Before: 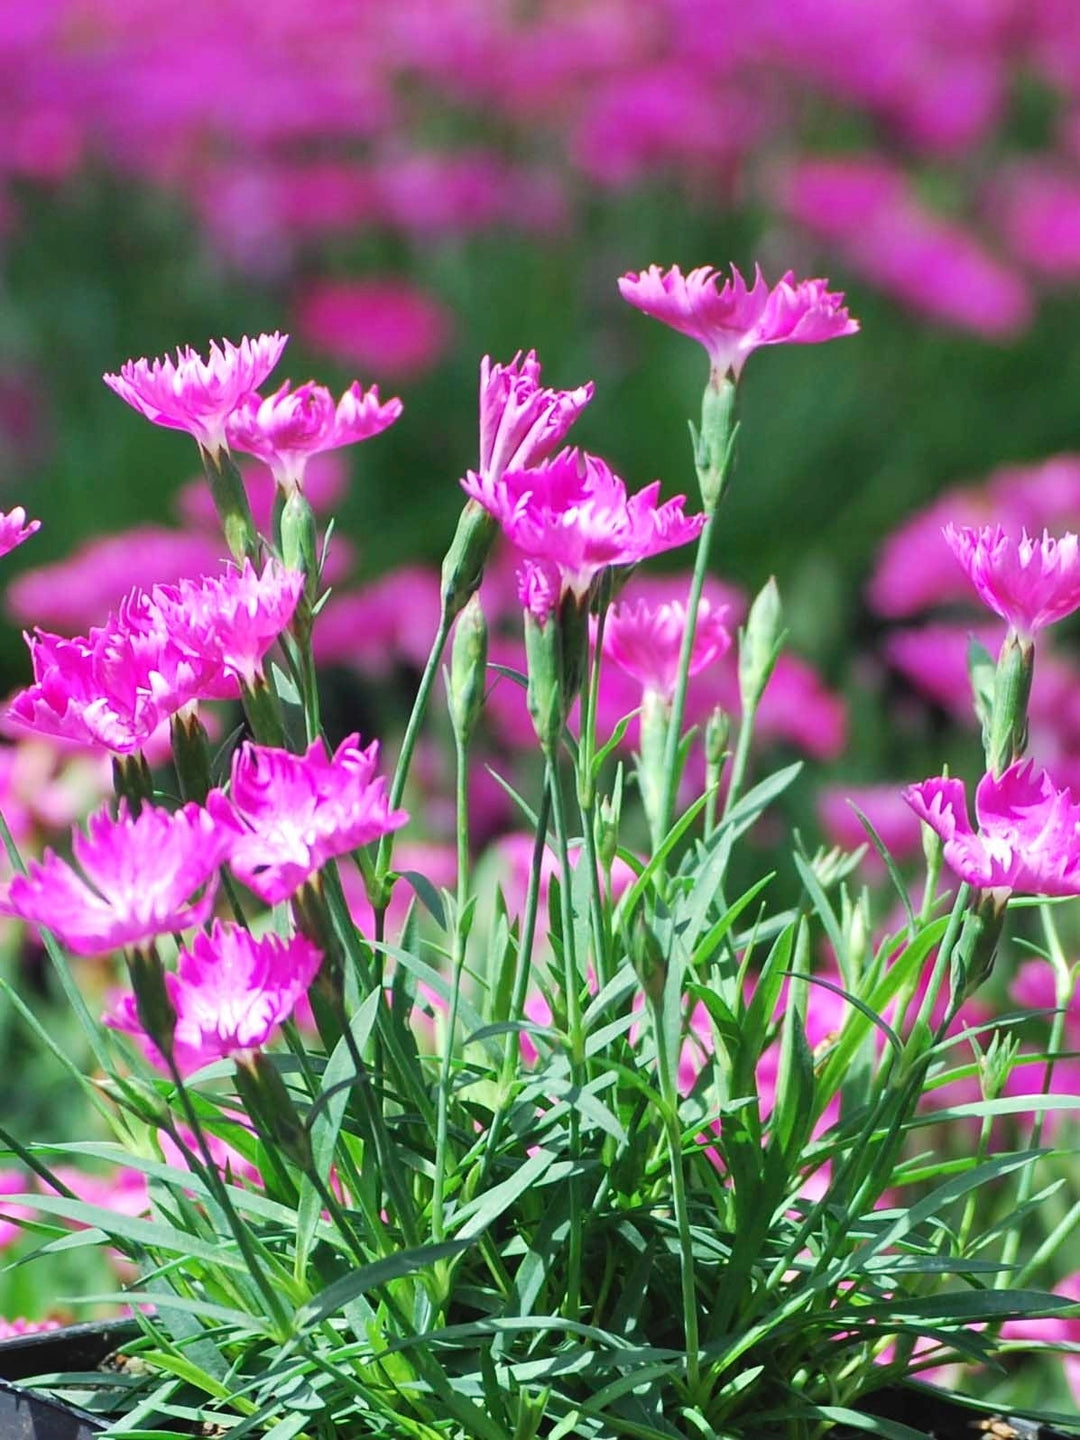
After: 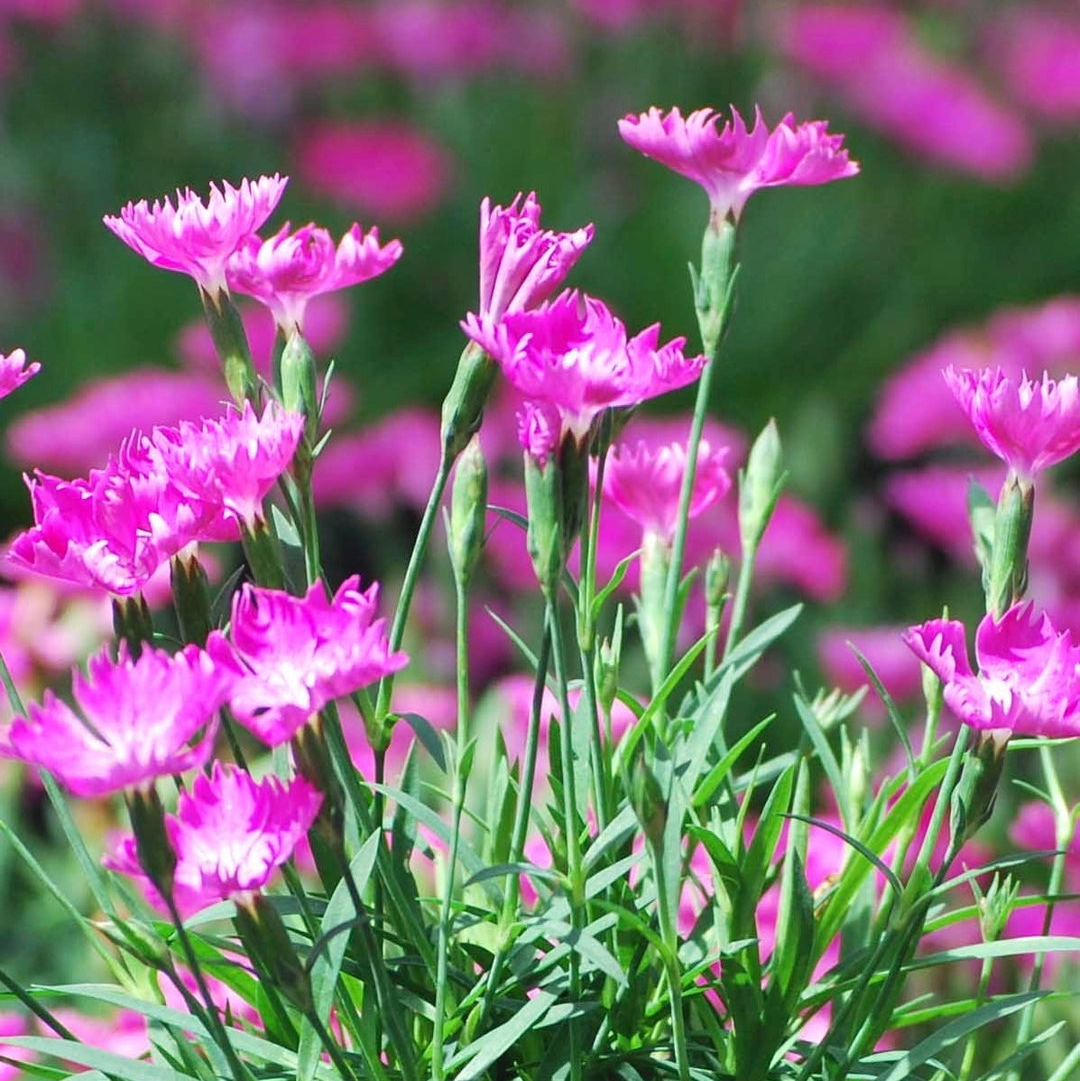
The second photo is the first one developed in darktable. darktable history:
crop: top 11.029%, bottom 13.872%
